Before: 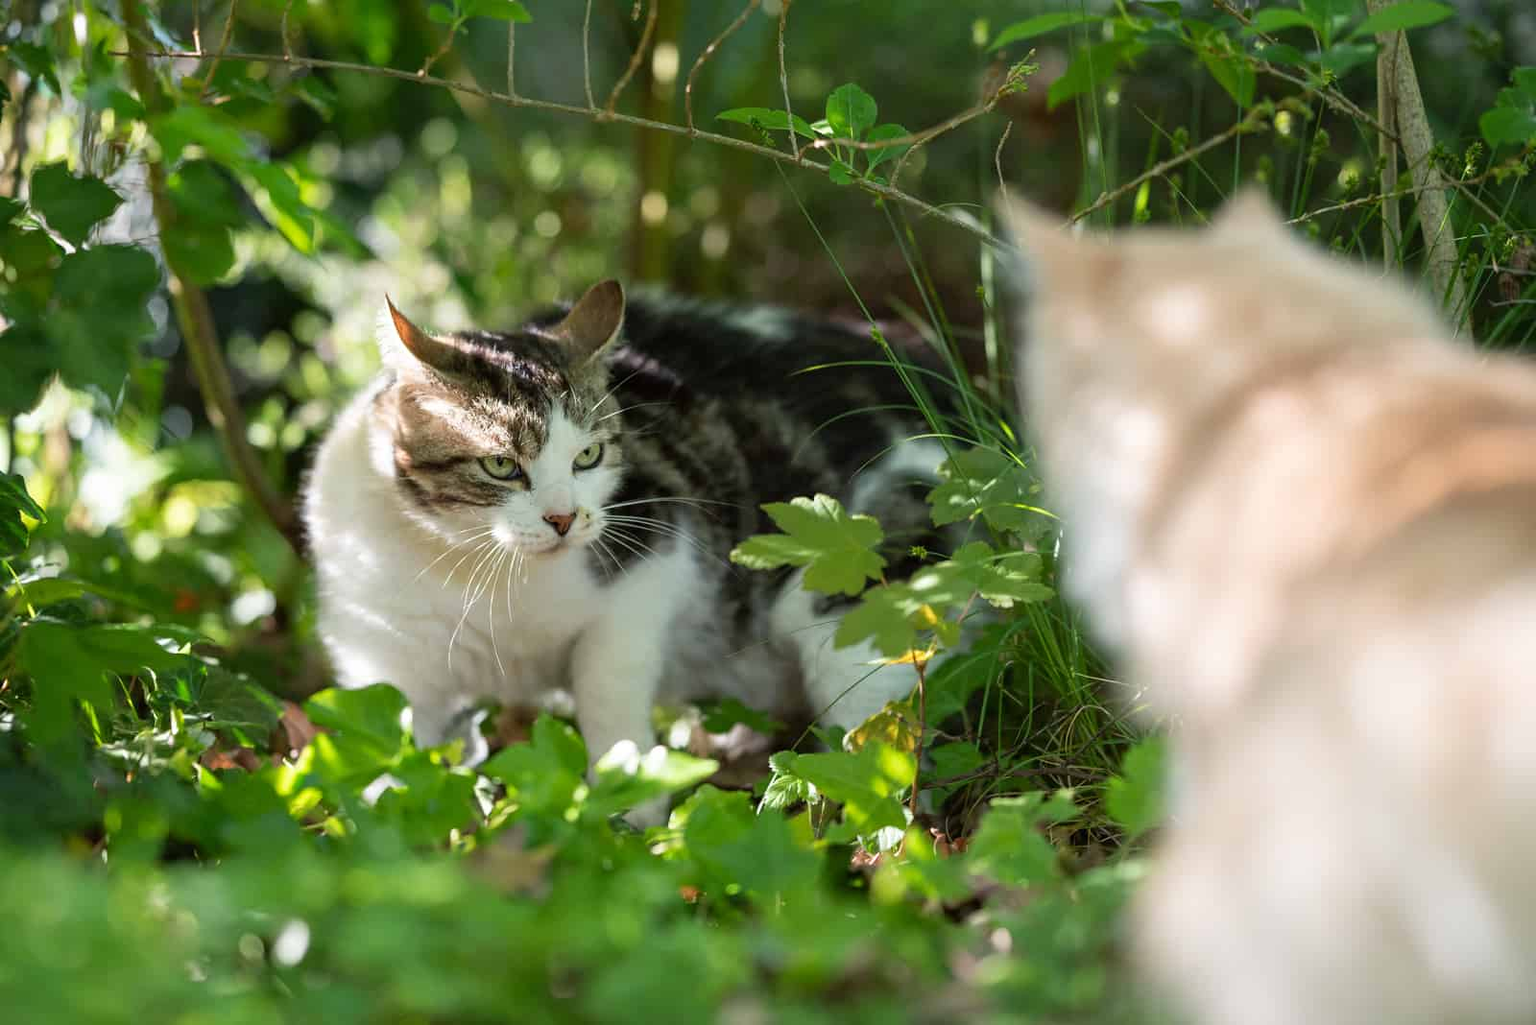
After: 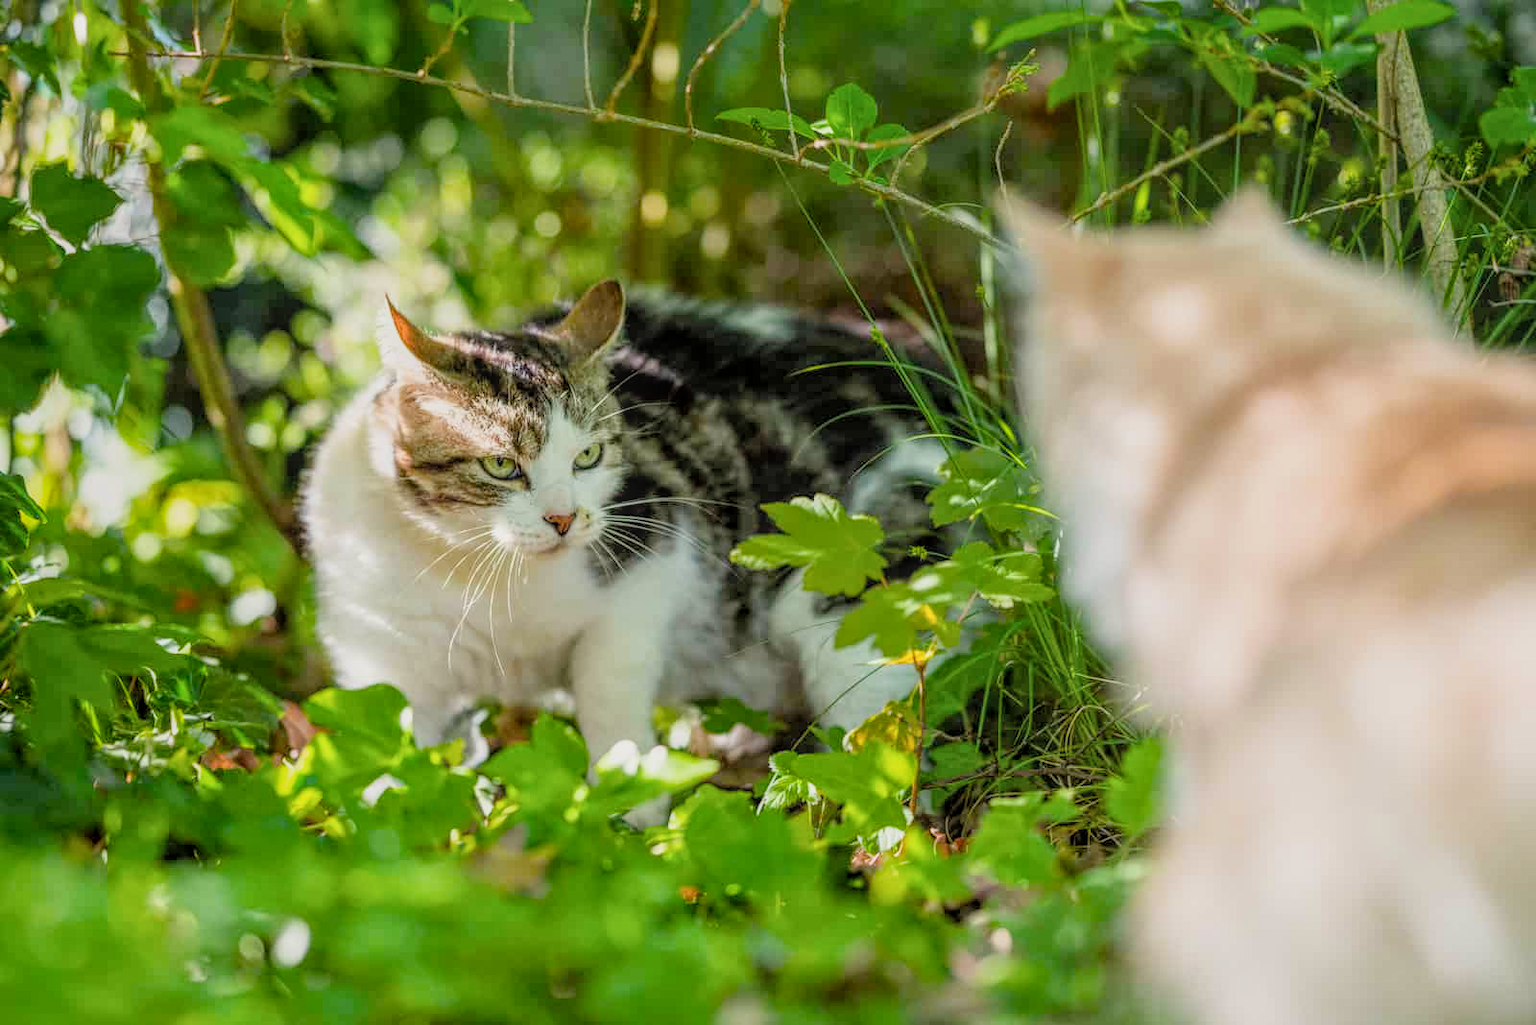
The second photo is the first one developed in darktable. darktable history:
exposure: exposure 0.6 EV
filmic rgb: black relative exposure -6.59 EV, white relative exposure 4.71 EV, hardness 3.13, contrast 0.805
local contrast: highlights 74%, shadows 55%, detail 176%, midtone range 0.207
color balance rgb: perceptual saturation grading › global saturation 34.05%, global vibrance 5.56%
color calibration: x 0.342, y 0.356, temperature 5122 K
